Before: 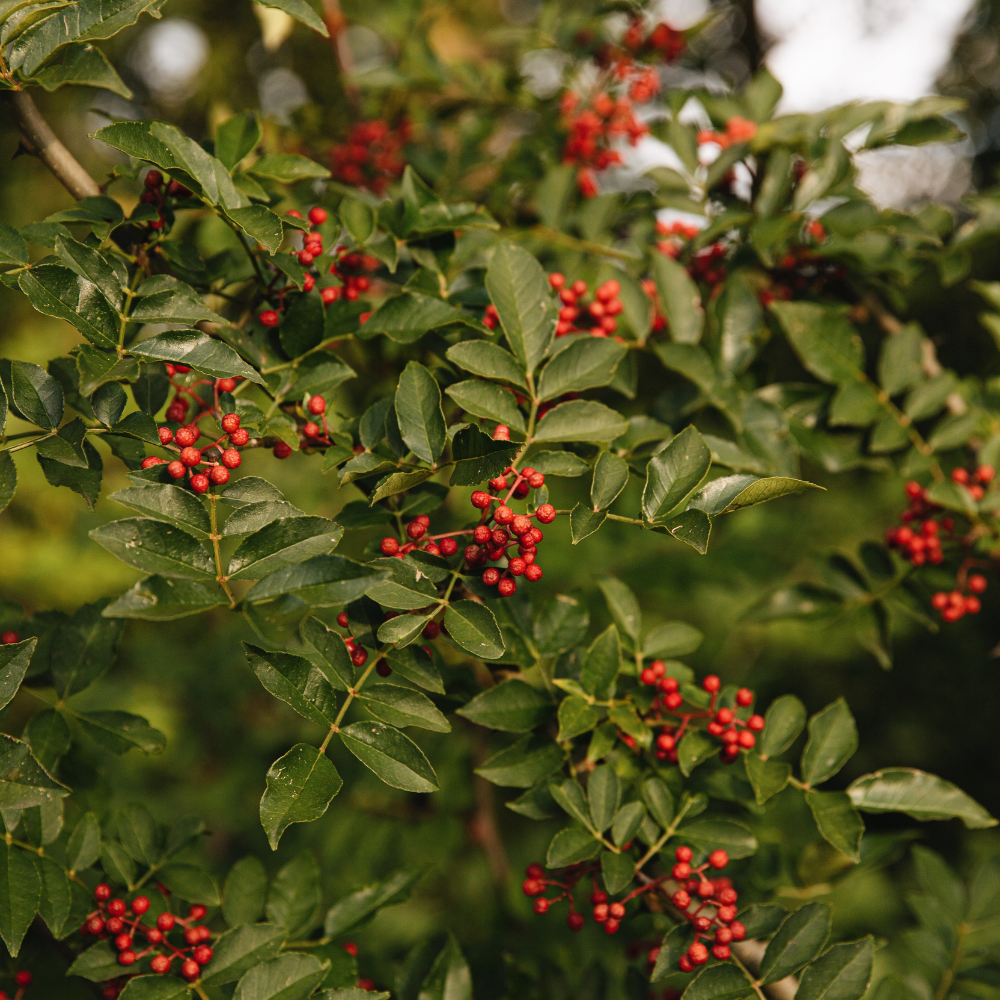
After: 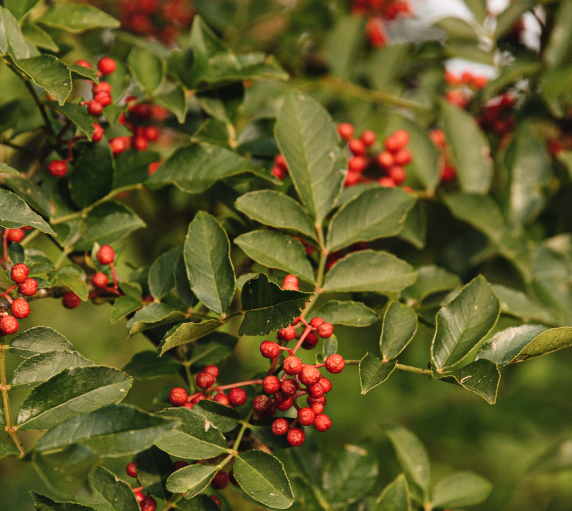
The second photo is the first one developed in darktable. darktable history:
crop: left 21.188%, top 15.016%, right 21.569%, bottom 33.867%
shadows and highlights: low approximation 0.01, soften with gaussian
